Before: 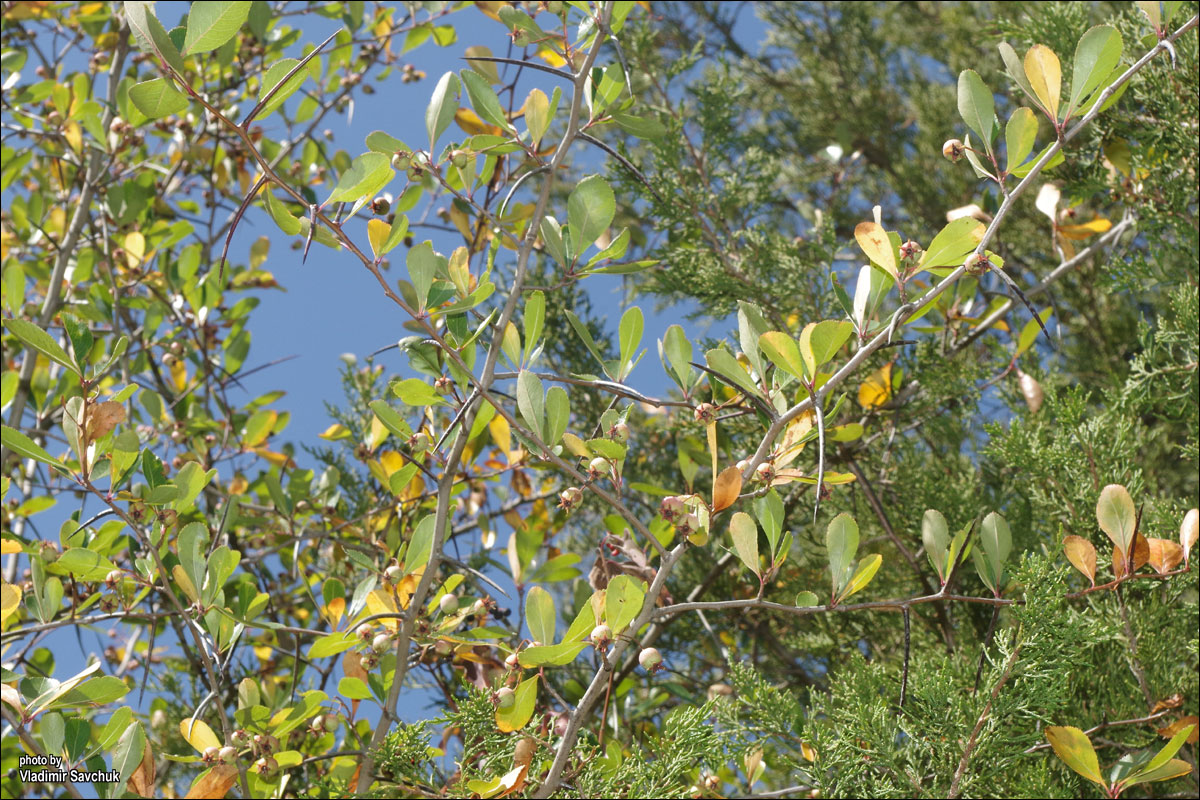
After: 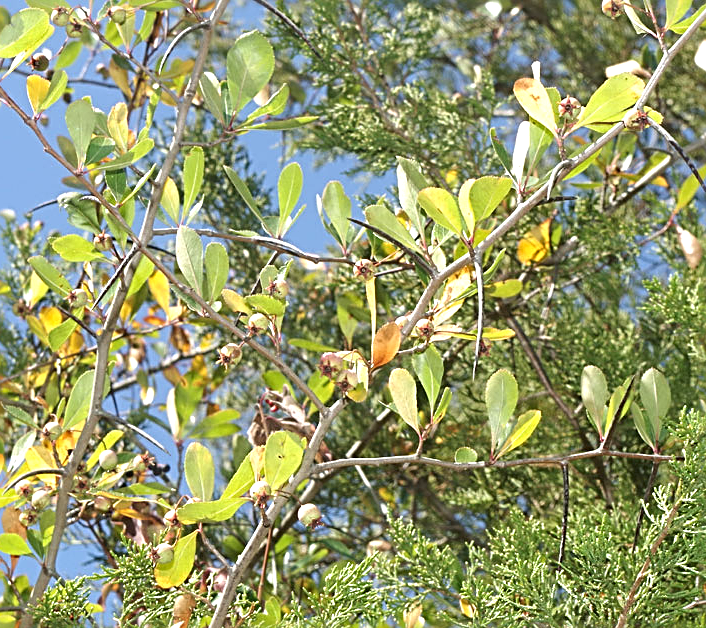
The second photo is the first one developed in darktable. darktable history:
crop and rotate: left 28.461%, top 18.094%, right 12.704%, bottom 3.351%
exposure: exposure 0.605 EV, compensate exposure bias true, compensate highlight preservation false
sharpen: radius 2.802, amount 0.729
